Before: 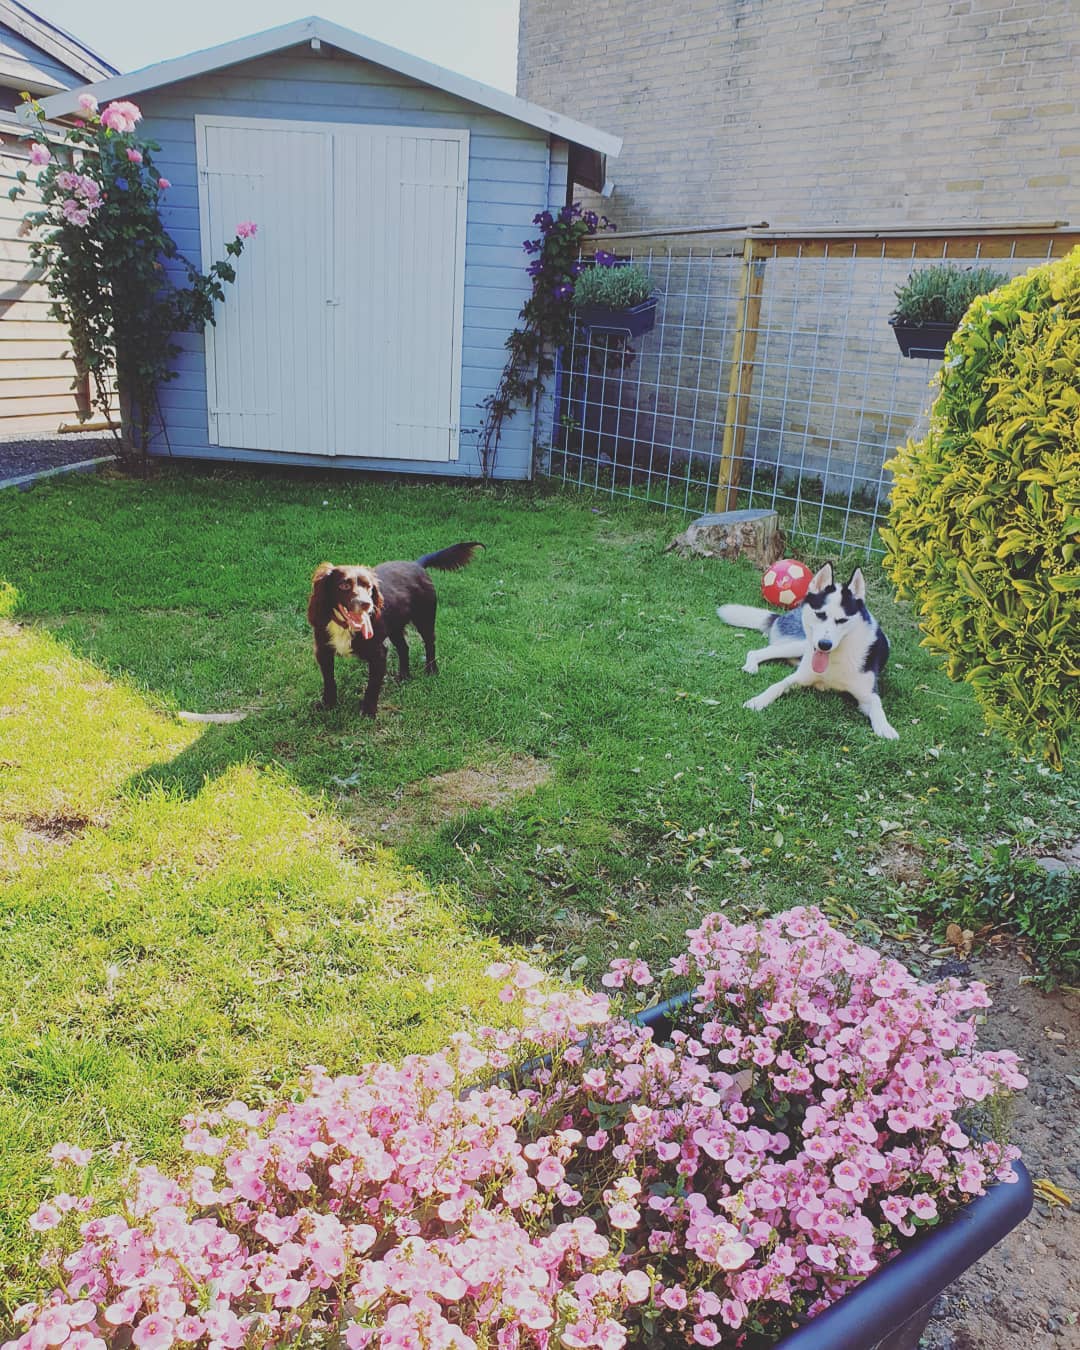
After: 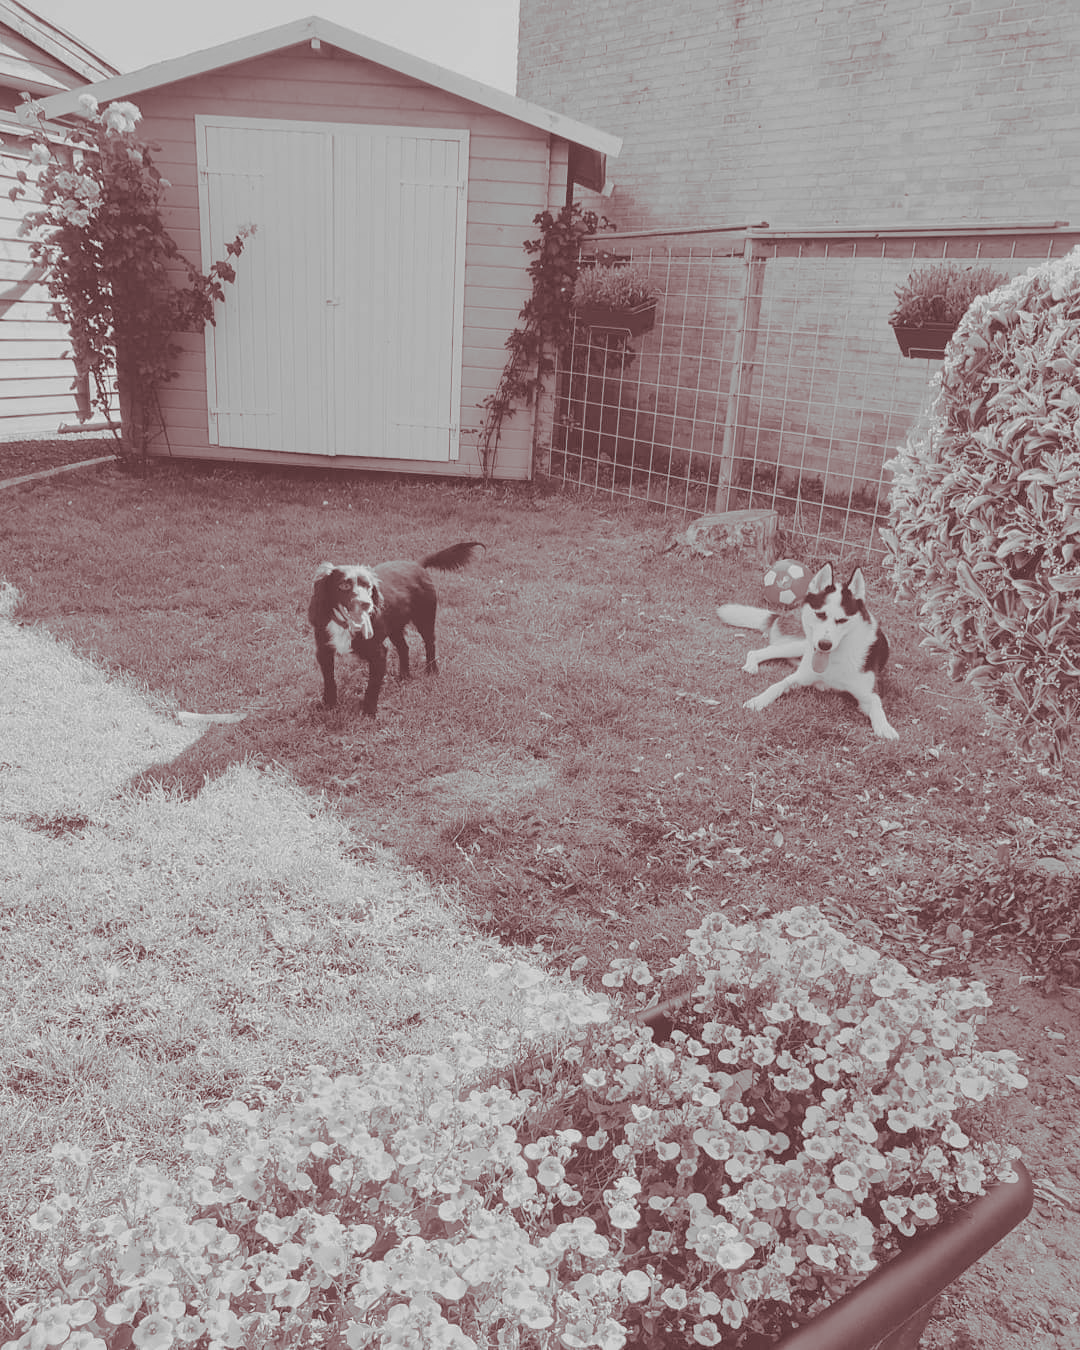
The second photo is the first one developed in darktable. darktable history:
monochrome: a 32, b 64, size 2.3
tone curve: curves: ch0 [(0, 0) (0.004, 0.008) (0.077, 0.156) (0.169, 0.29) (0.774, 0.774) (1, 1)], color space Lab, linked channels, preserve colors none
split-toning: on, module defaults | blend: blend mode overlay, opacity 85%; mask: uniform (no mask)
